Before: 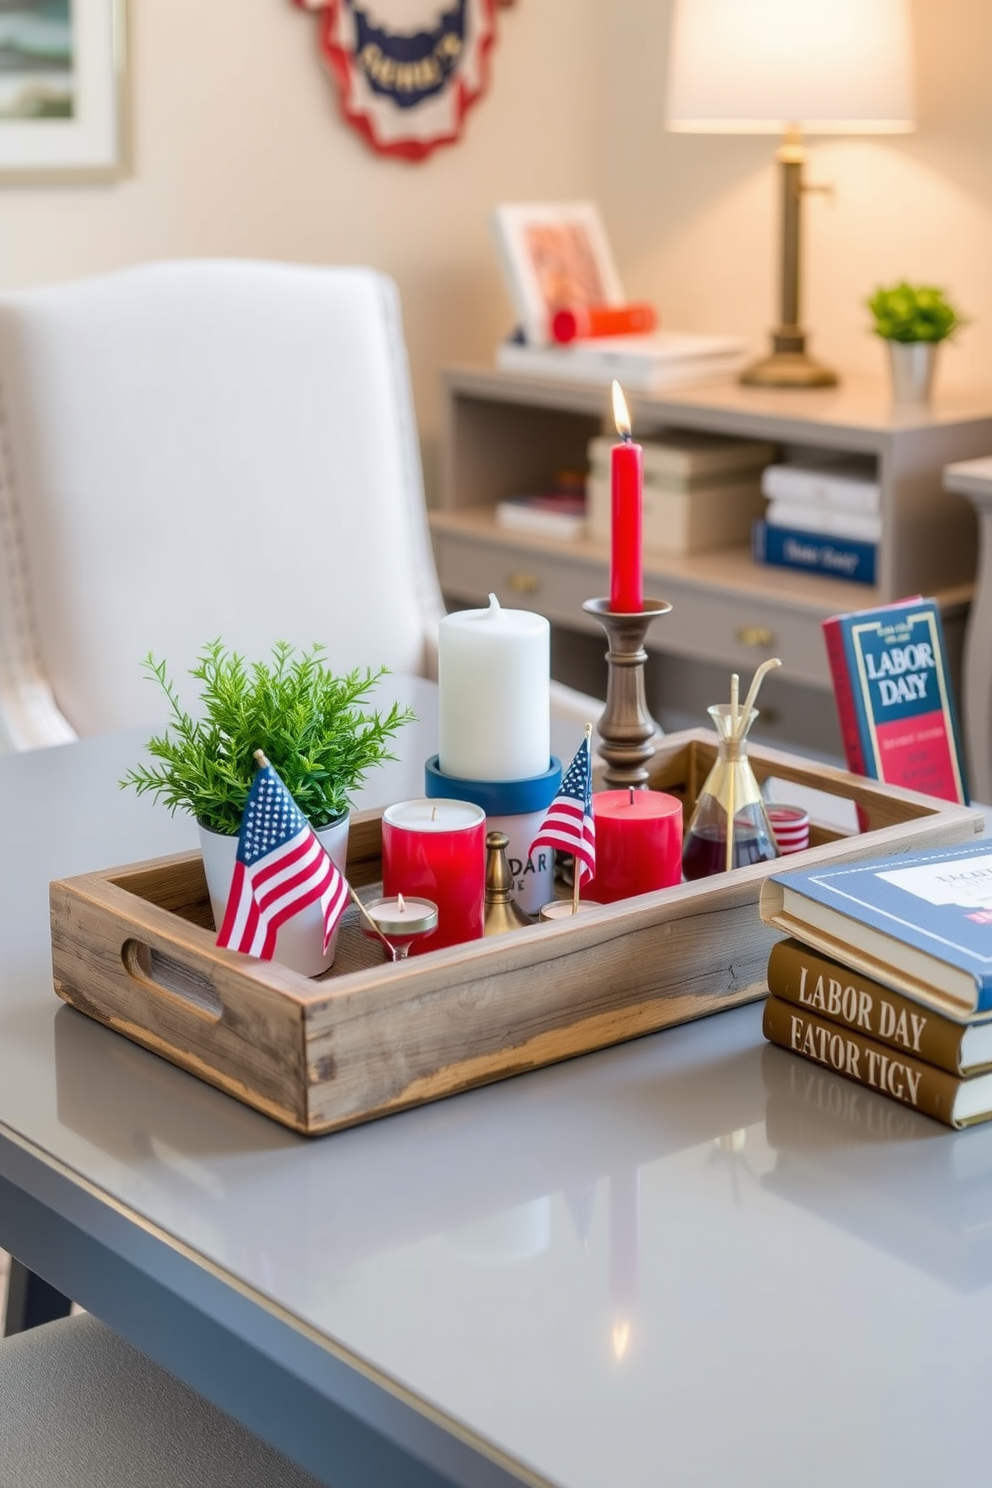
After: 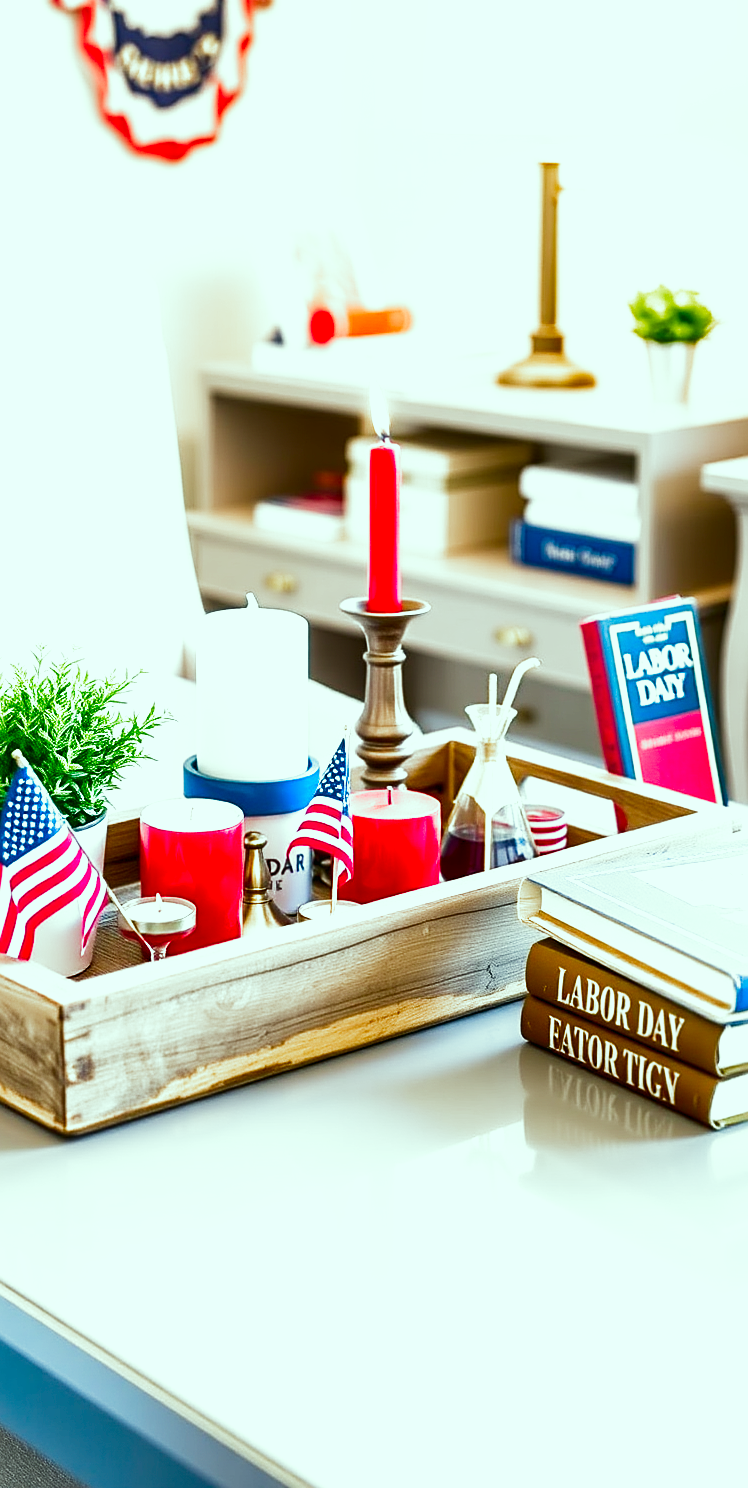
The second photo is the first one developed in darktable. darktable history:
color balance rgb: linear chroma grading › shadows 16.118%, perceptual saturation grading › global saturation 0.43%, perceptual brilliance grading › global brilliance 15.266%, perceptual brilliance grading › shadows -35.039%
contrast brightness saturation: contrast 0.07, brightness -0.132, saturation 0.057
color correction: highlights a* -7.59, highlights b* 1.36, shadows a* -3.16, saturation 1.44
sharpen: on, module defaults
exposure: black level correction 0, exposure 1.2 EV, compensate highlight preservation false
crop and rotate: left 24.548%
filmic rgb: black relative exposure -14.12 EV, white relative exposure 3.36 EV, threshold 2.98 EV, hardness 7.87, contrast 0.999, preserve chrominance no, color science v5 (2021), enable highlight reconstruction true
